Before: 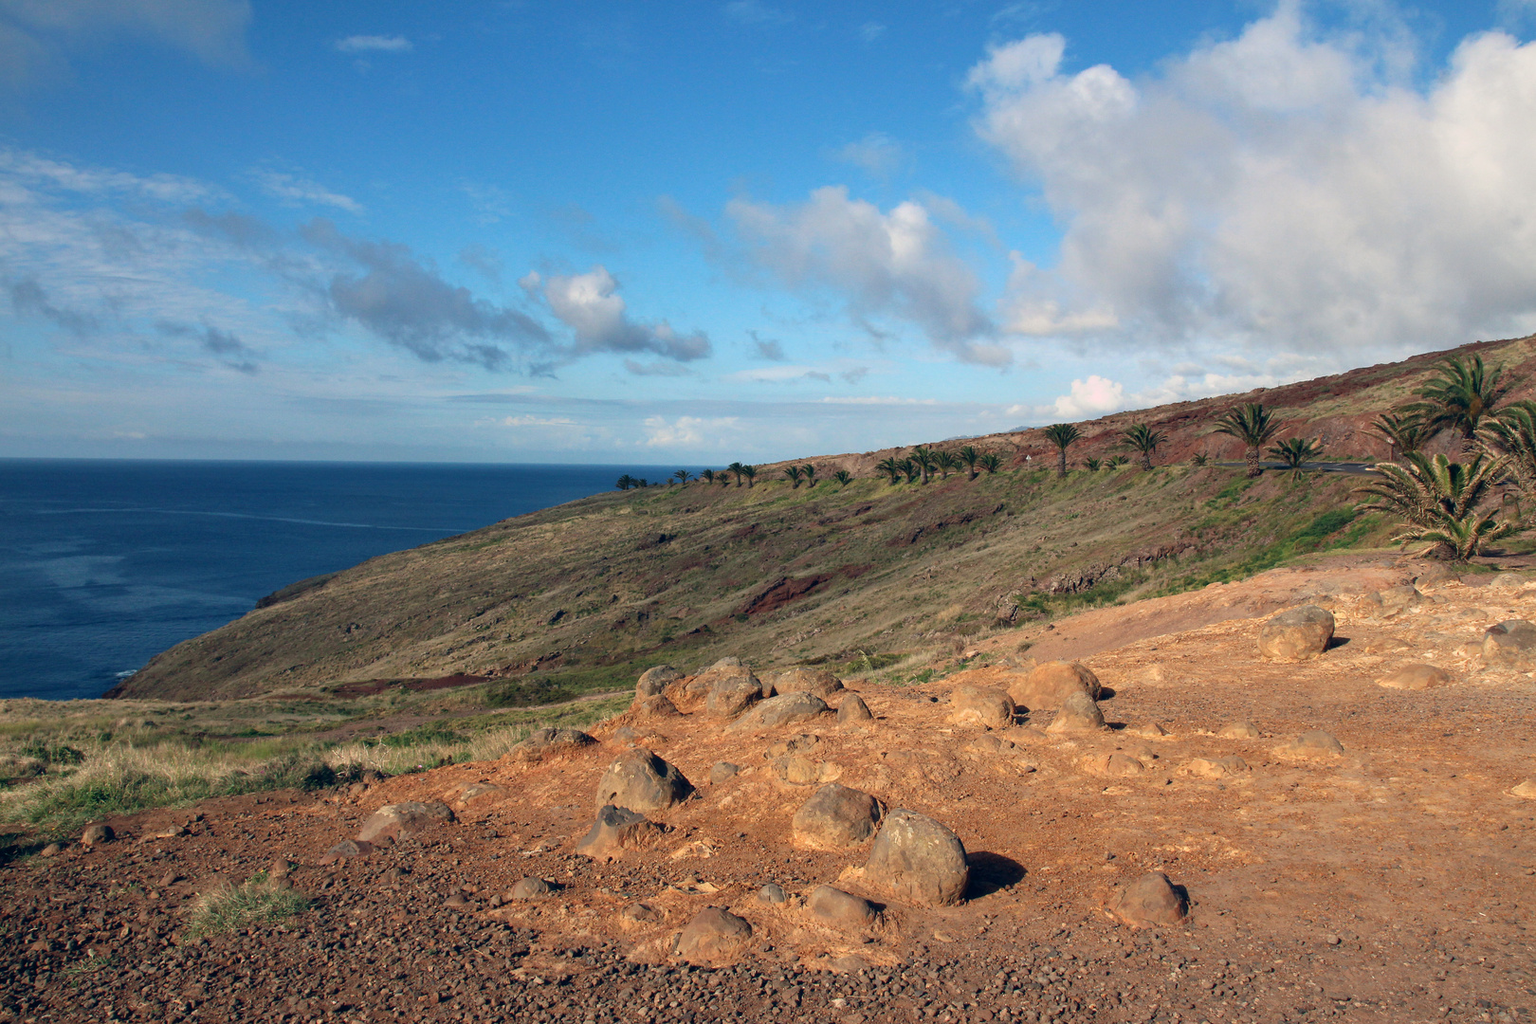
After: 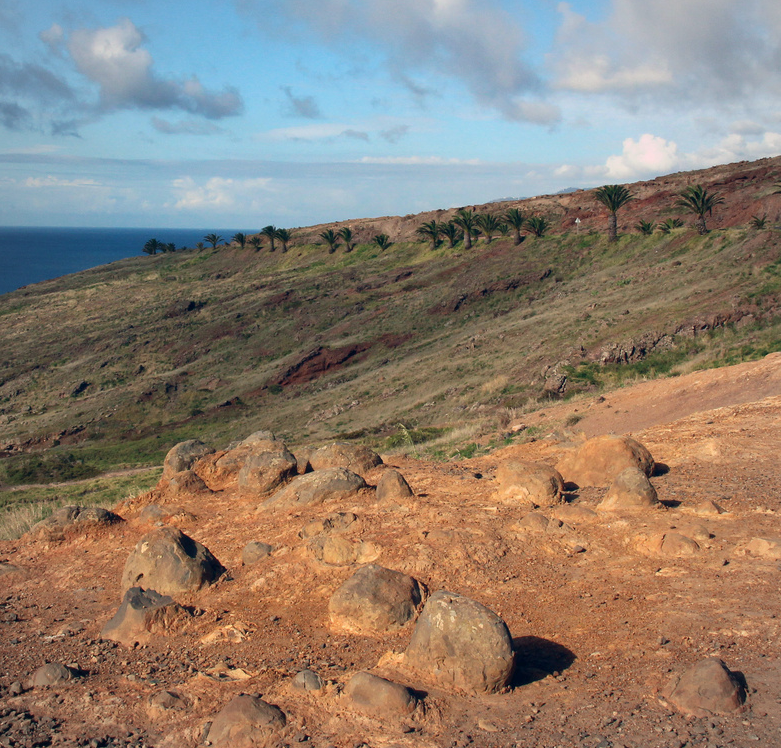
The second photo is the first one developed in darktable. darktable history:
crop: left 31.317%, top 24.347%, right 20.471%, bottom 6.383%
tone equalizer: edges refinement/feathering 500, mask exposure compensation -1.57 EV, preserve details no
vignetting: fall-off radius 61.07%, brightness -0.175, saturation -0.299
